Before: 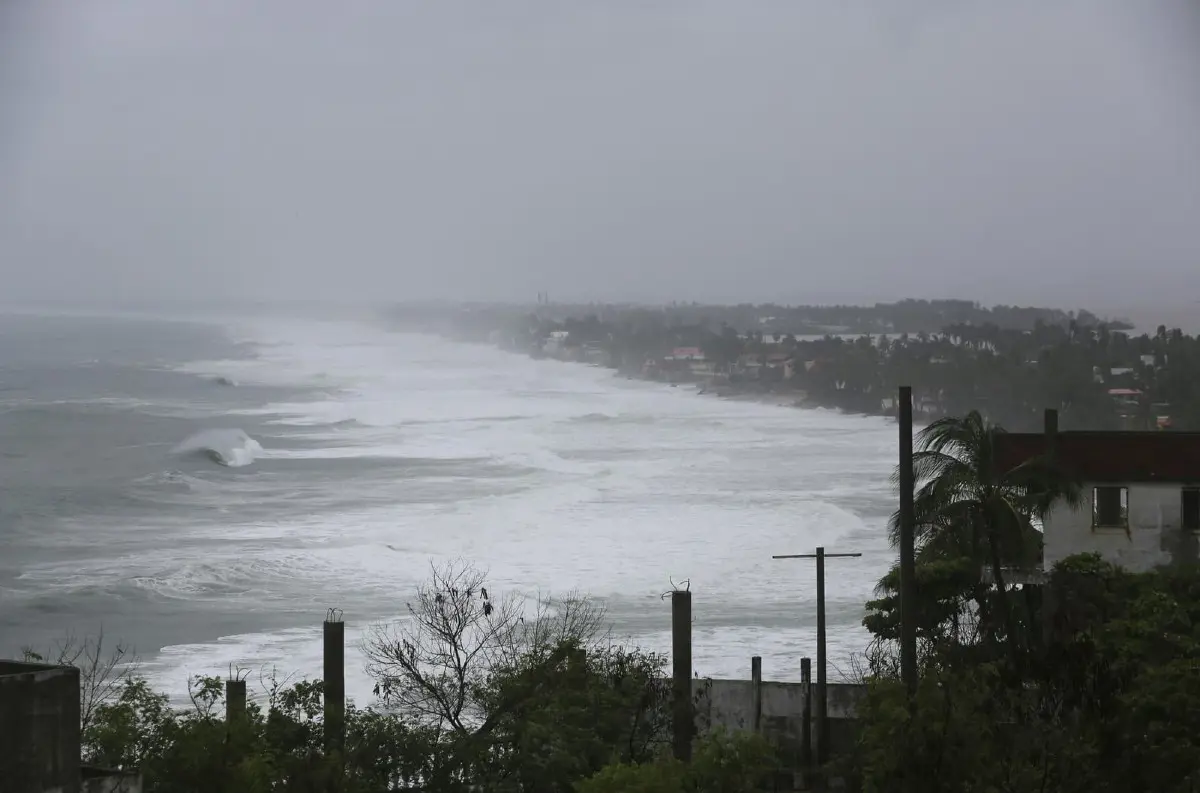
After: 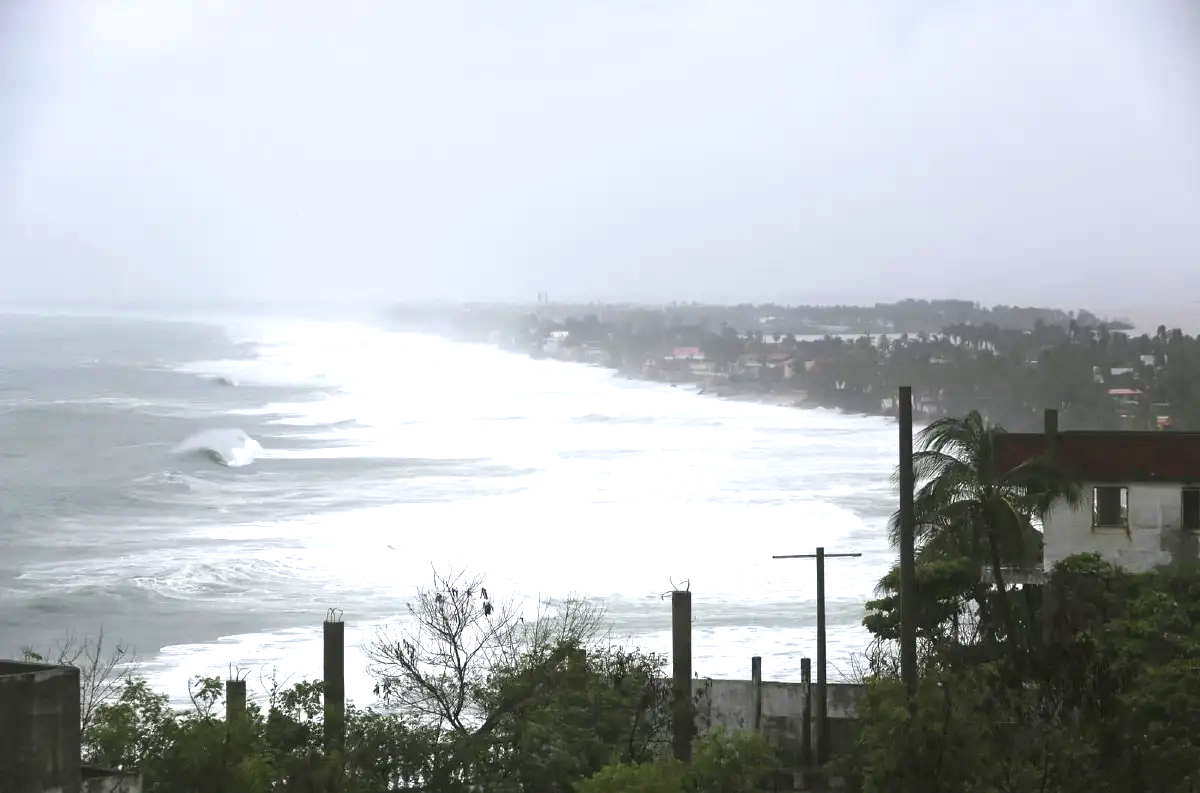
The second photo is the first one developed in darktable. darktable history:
exposure: black level correction 0, exposure 1.2 EV, compensate exposure bias true, compensate highlight preservation false
tone equalizer: on, module defaults
